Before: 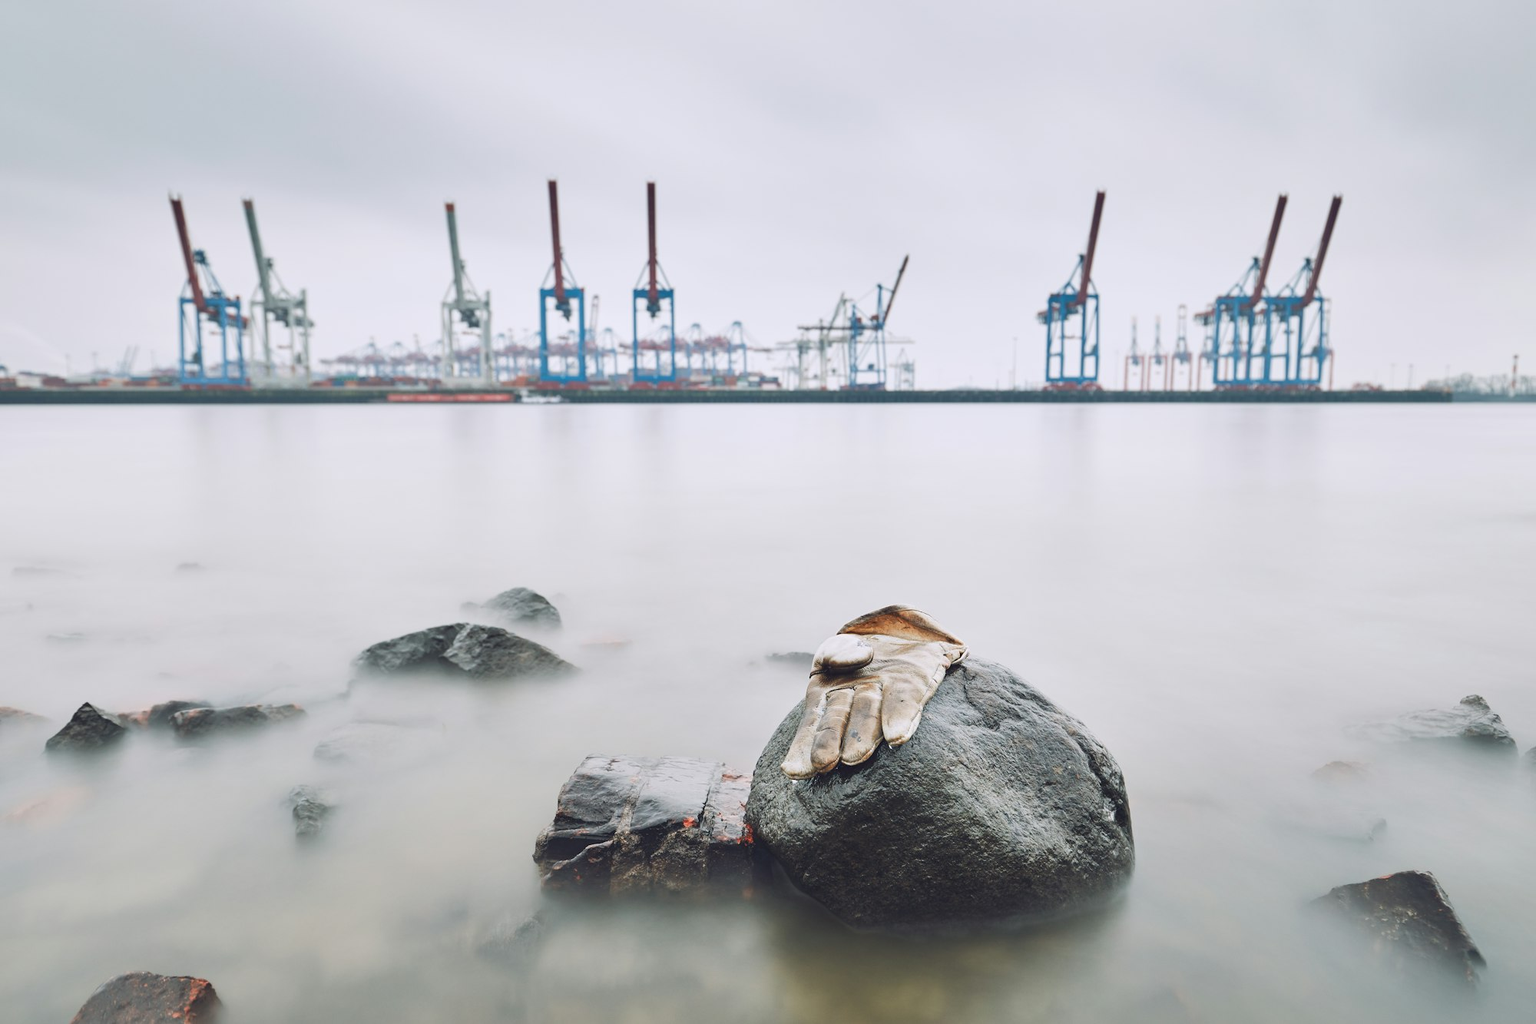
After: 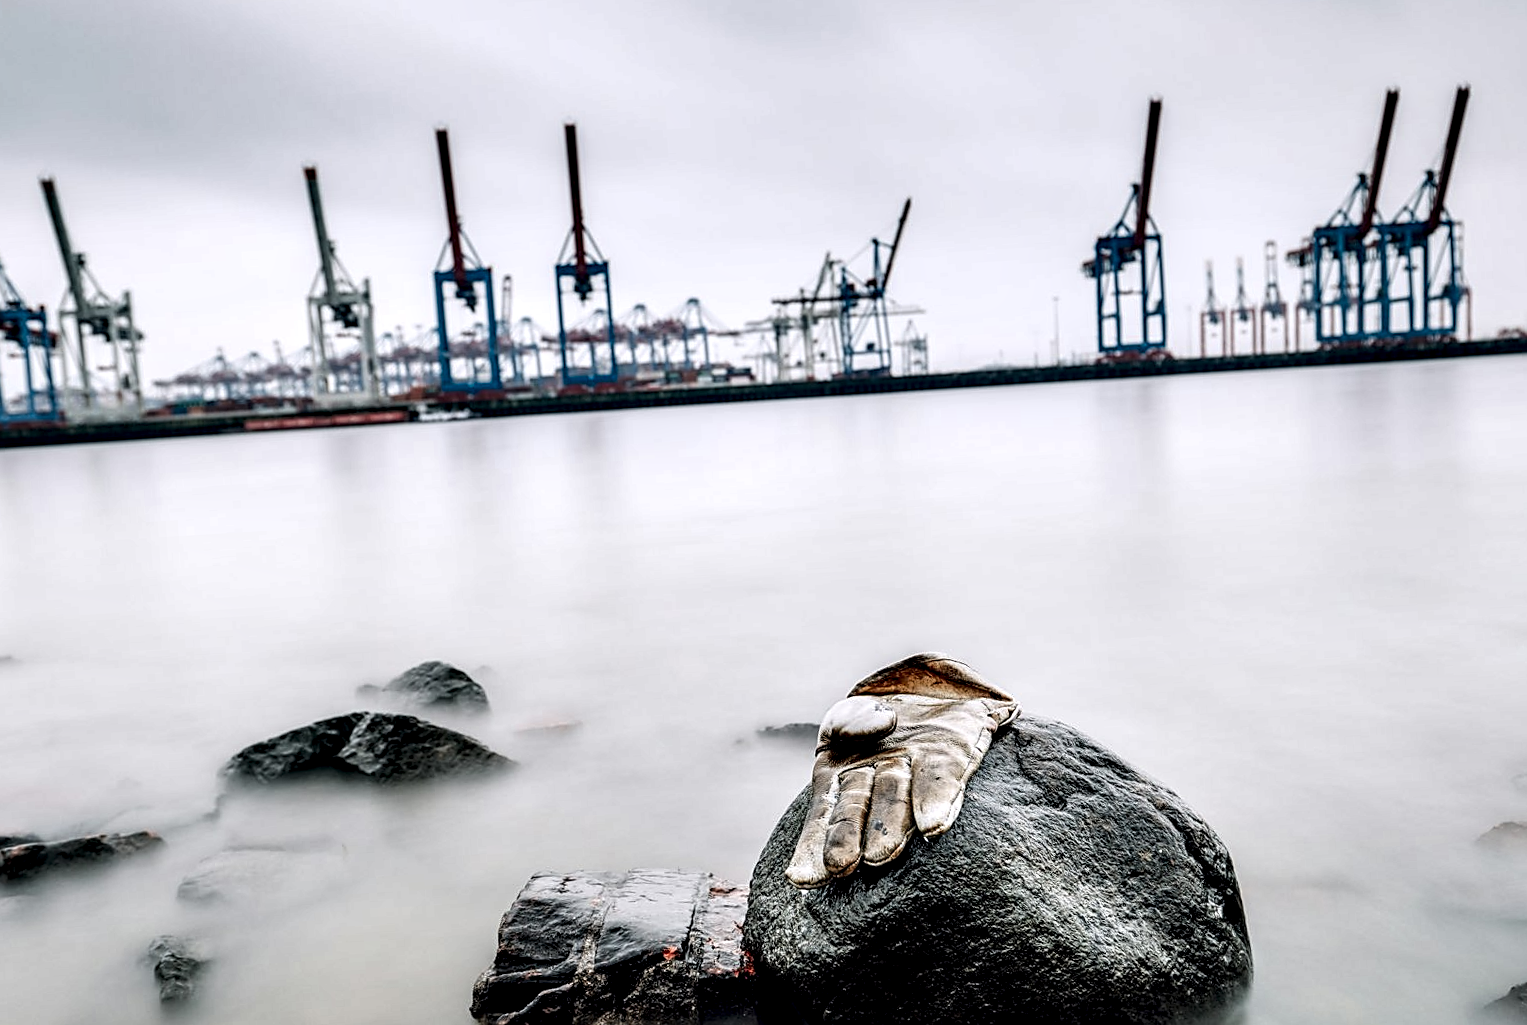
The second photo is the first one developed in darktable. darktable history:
local contrast: shadows 185%, detail 225%
rotate and perspective: rotation -3.52°, crop left 0.036, crop right 0.964, crop top 0.081, crop bottom 0.919
crop: left 11.225%, top 5.381%, right 9.565%, bottom 10.314%
sharpen: on, module defaults
